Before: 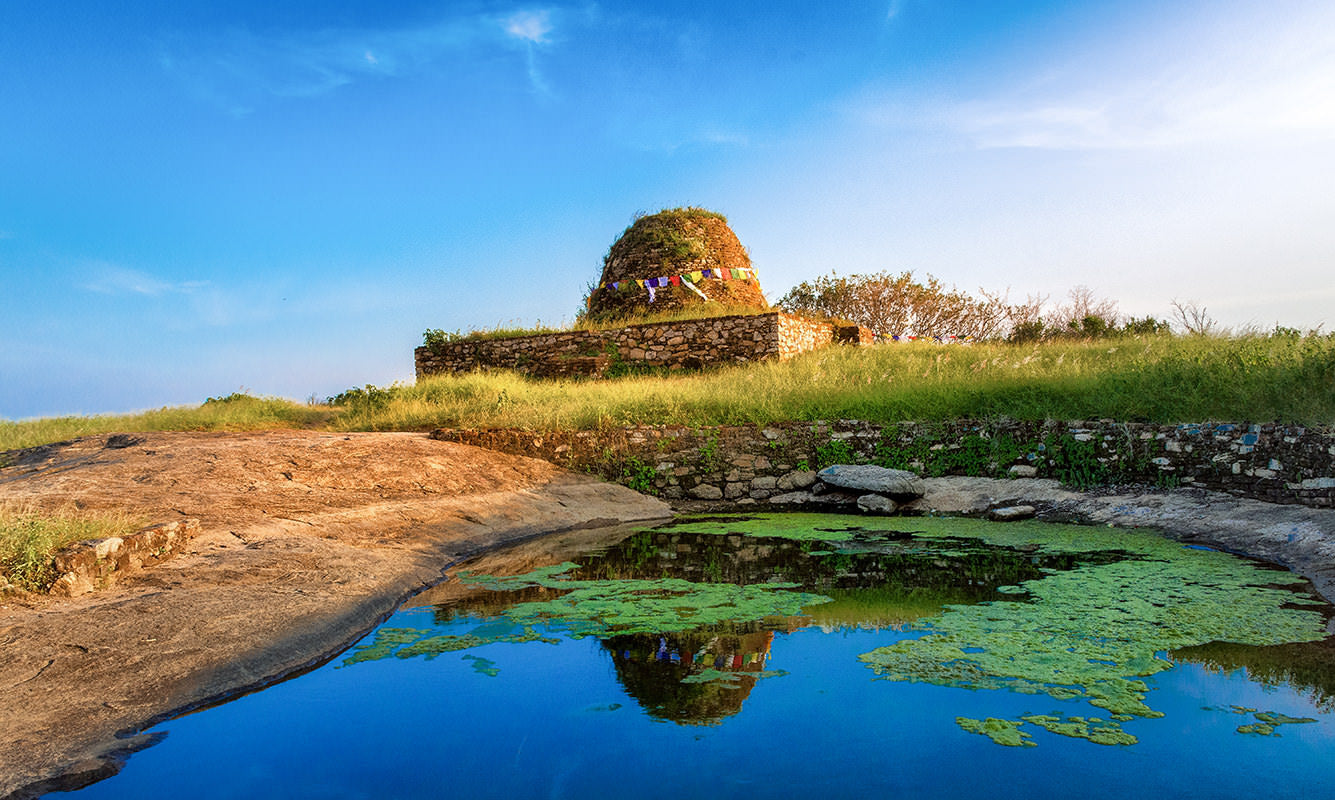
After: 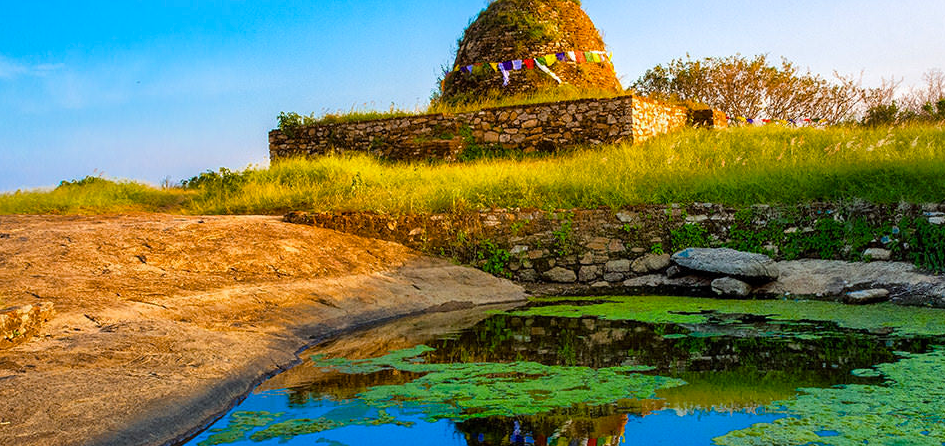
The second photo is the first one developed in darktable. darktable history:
color balance rgb: perceptual saturation grading › global saturation 30.815%, global vibrance 9.984%
crop: left 10.938%, top 27.2%, right 18.25%, bottom 16.965%
